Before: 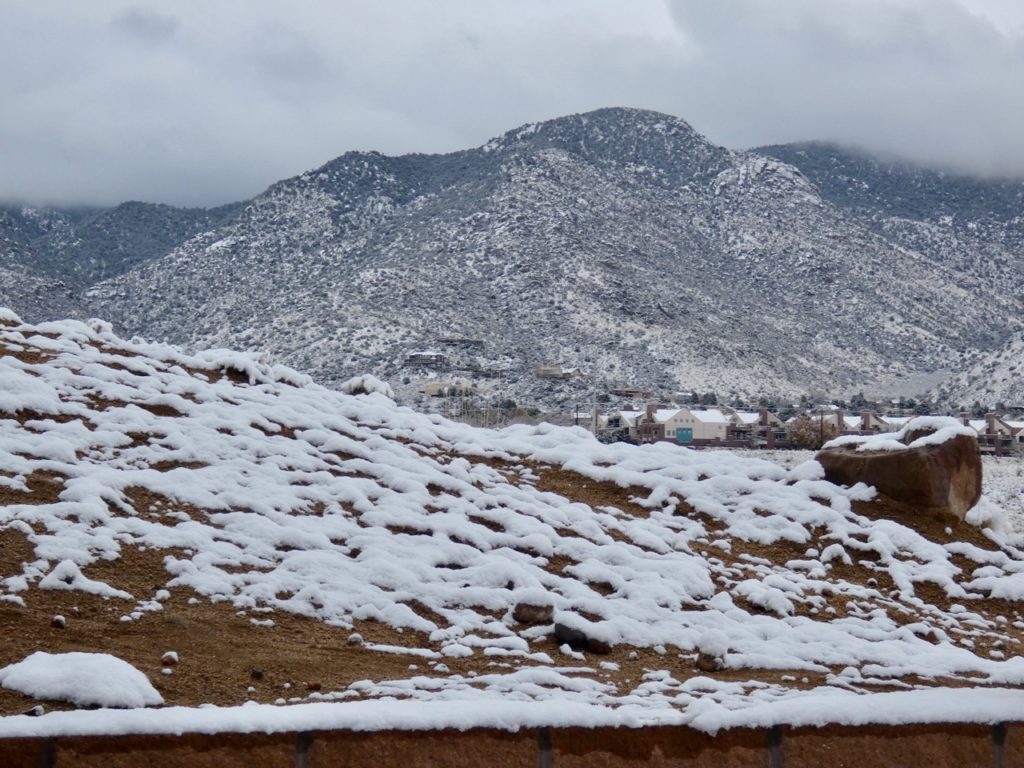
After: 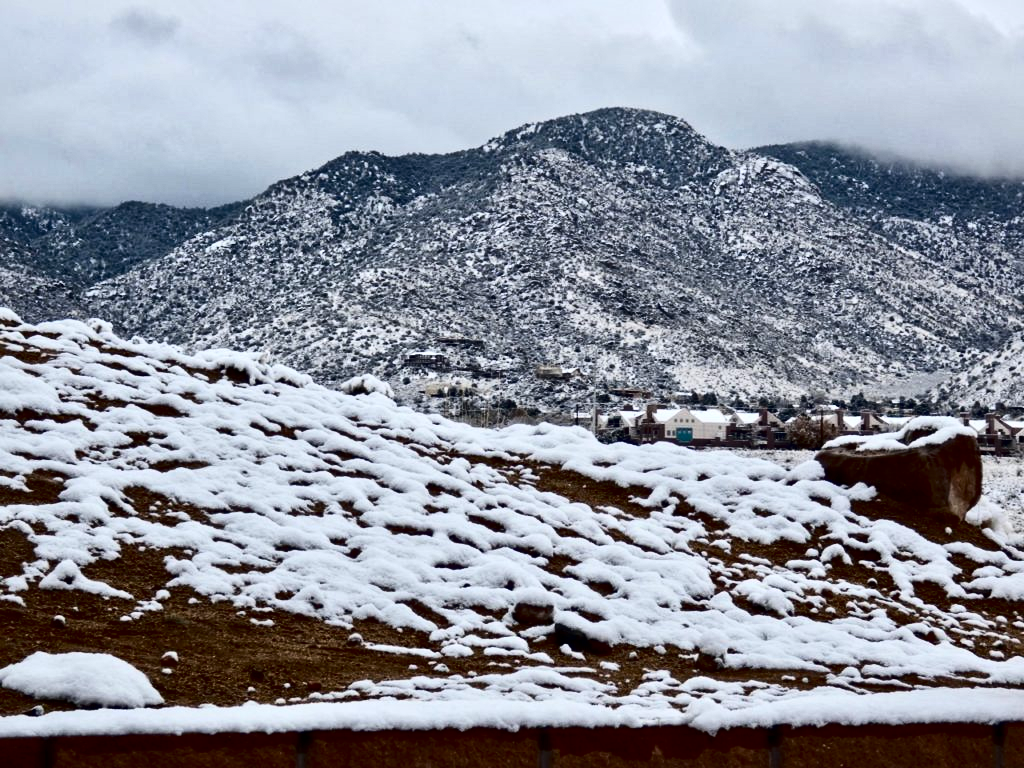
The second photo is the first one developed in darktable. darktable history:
contrast equalizer: octaves 7, y [[0.5, 0.501, 0.532, 0.538, 0.54, 0.541], [0.5 ×6], [0.5 ×6], [0 ×6], [0 ×6]]
contrast brightness saturation: contrast 0.314, brightness -0.082, saturation 0.166
local contrast: mode bilateral grid, contrast 20, coarseness 21, detail 150%, midtone range 0.2
